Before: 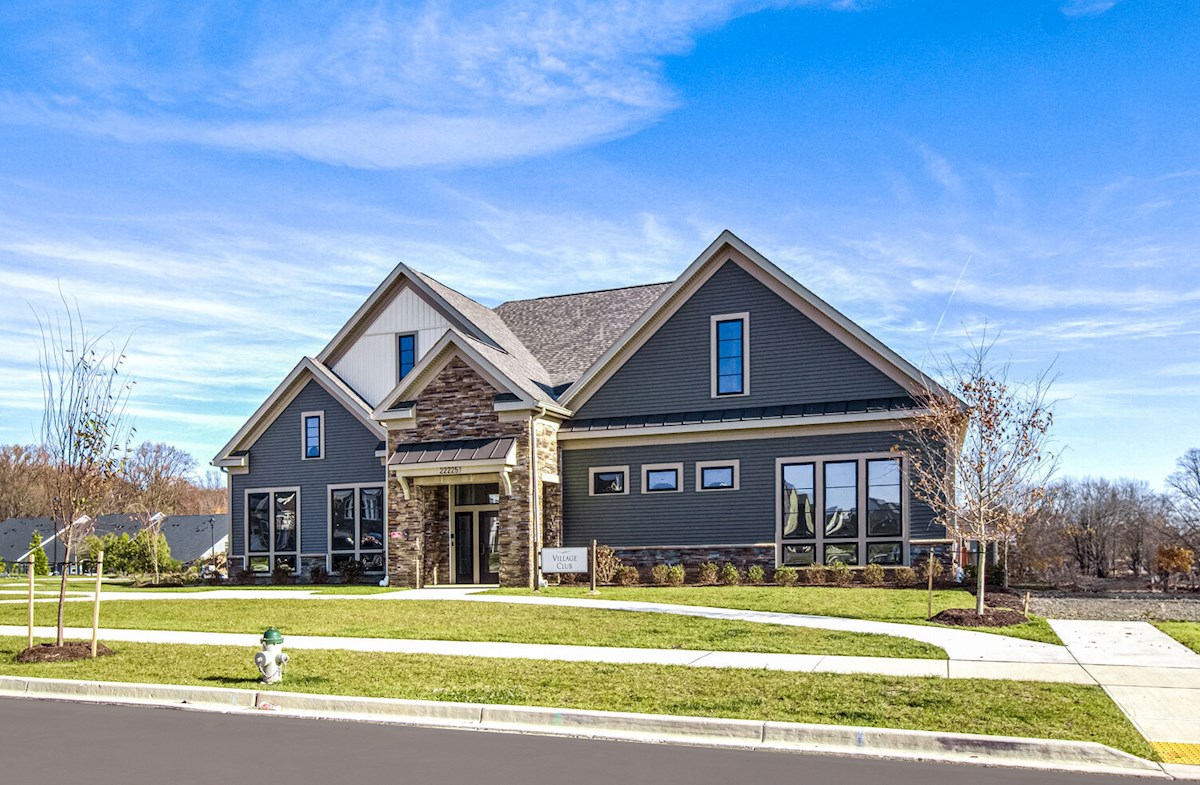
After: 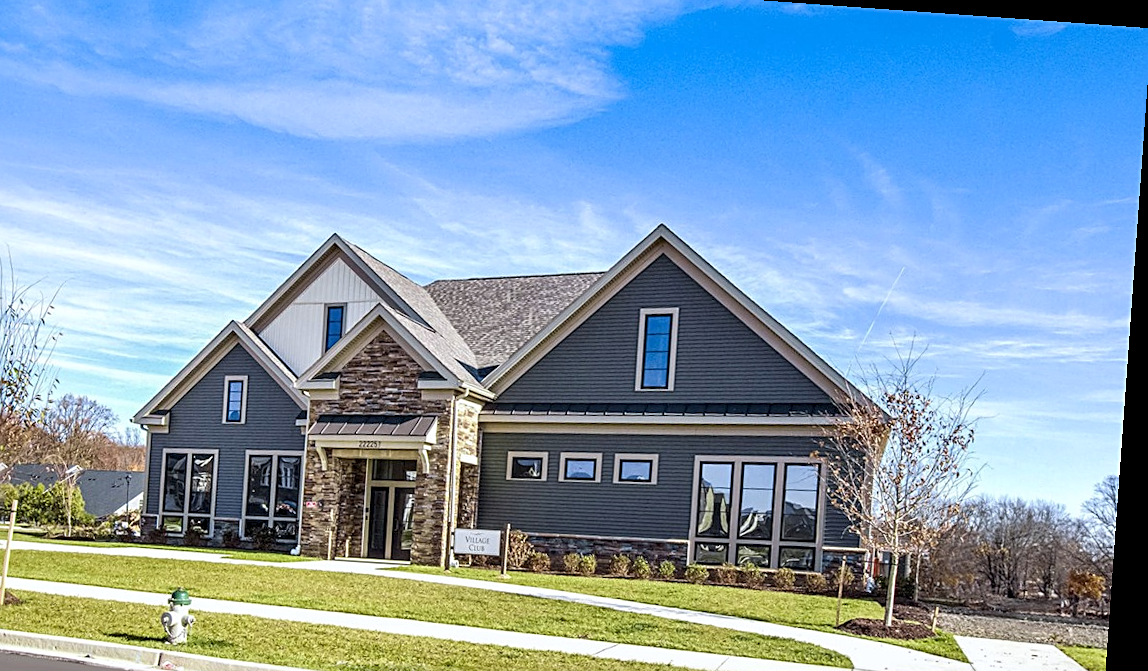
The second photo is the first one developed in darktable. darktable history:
rotate and perspective: rotation 4.1°, automatic cropping off
sharpen: on, module defaults
crop: left 8.155%, top 6.611%, bottom 15.385%
white balance: red 0.988, blue 1.017
